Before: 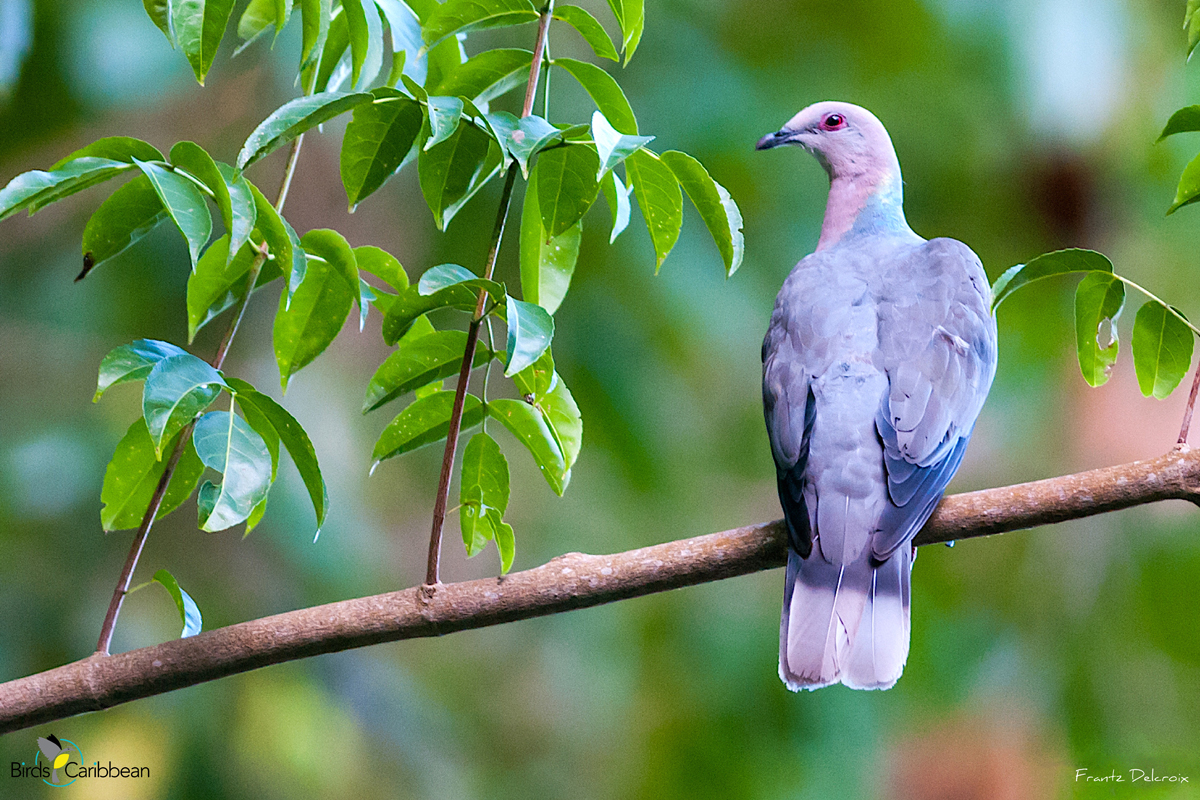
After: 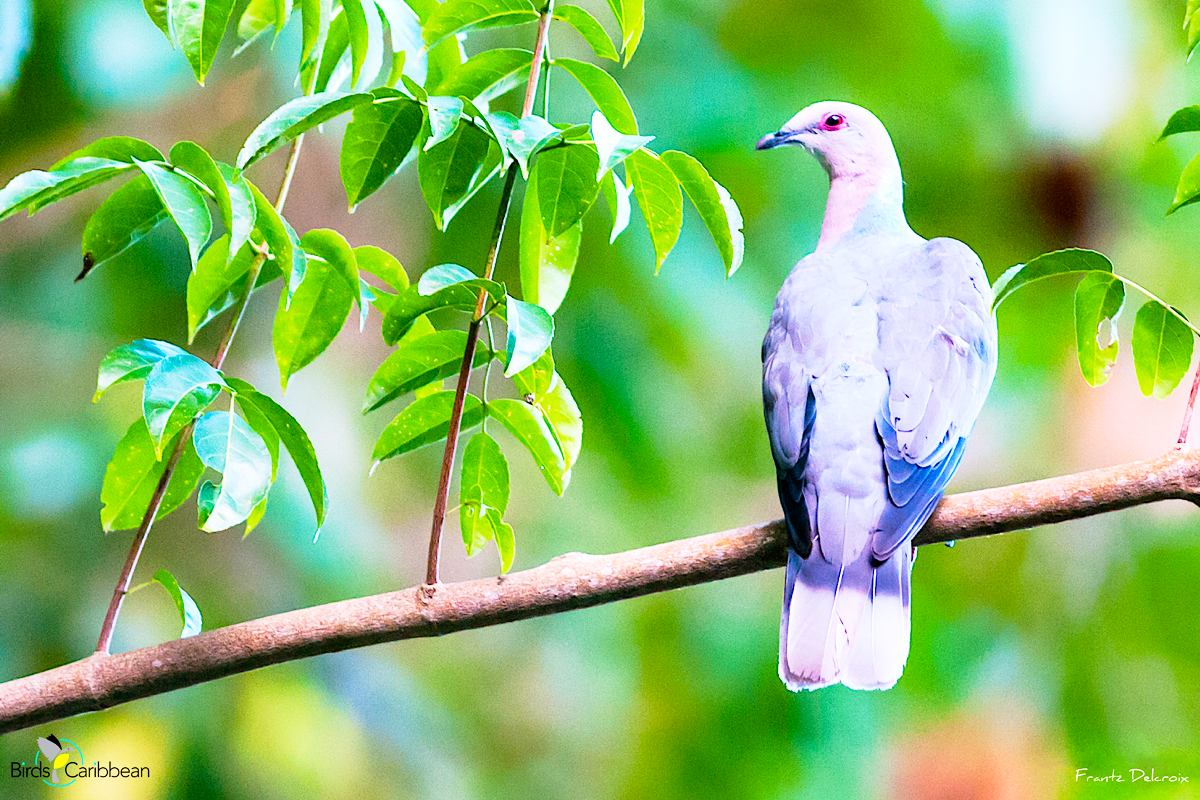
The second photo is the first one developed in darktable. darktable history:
base curve: curves: ch0 [(0, 0) (0.005, 0.002) (0.193, 0.295) (0.399, 0.664) (0.75, 0.928) (1, 1)], preserve colors none
color balance rgb: linear chroma grading › global chroma 8.255%, perceptual saturation grading › global saturation 1.161%, perceptual saturation grading › highlights -2.041%, perceptual saturation grading › mid-tones 3.34%, perceptual saturation grading › shadows 8.402%, contrast -20.622%
tone equalizer: -8 EV -0.72 EV, -7 EV -0.689 EV, -6 EV -0.569 EV, -5 EV -0.364 EV, -3 EV 0.368 EV, -2 EV 0.6 EV, -1 EV 0.679 EV, +0 EV 0.731 EV
